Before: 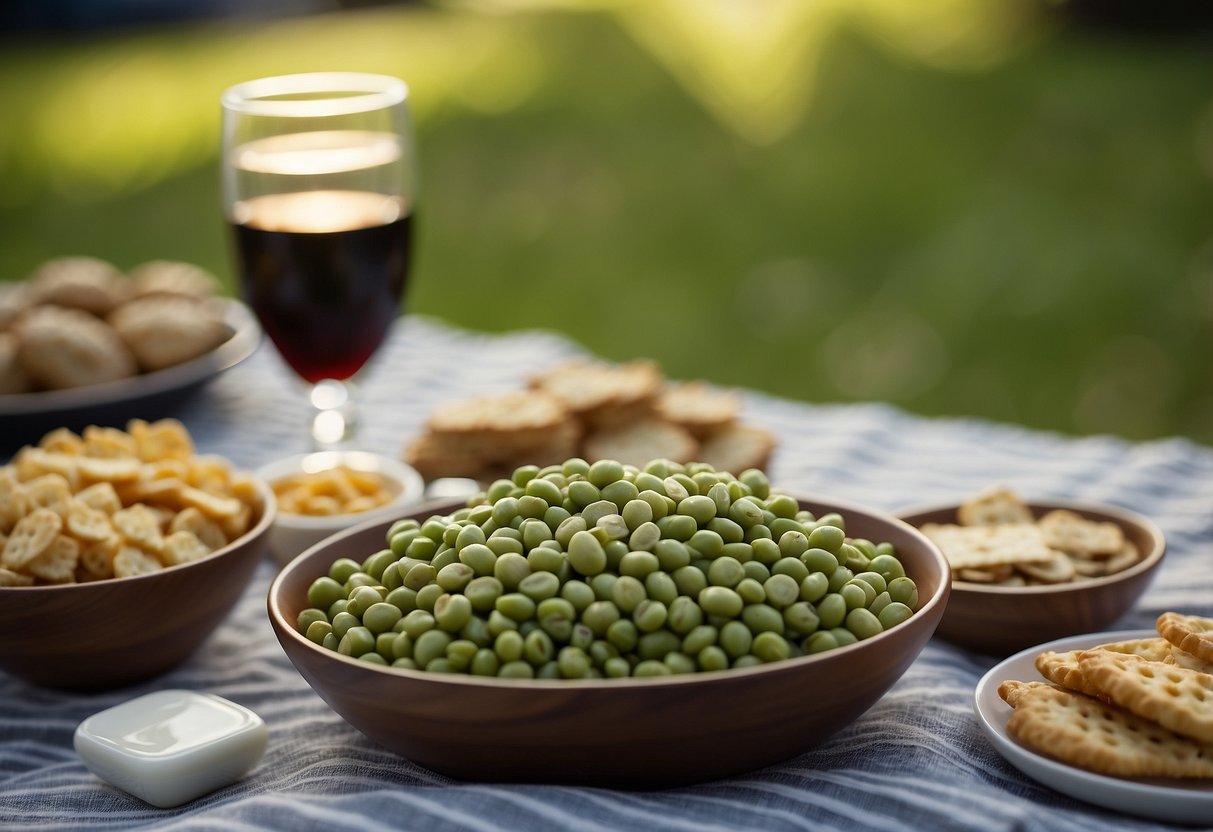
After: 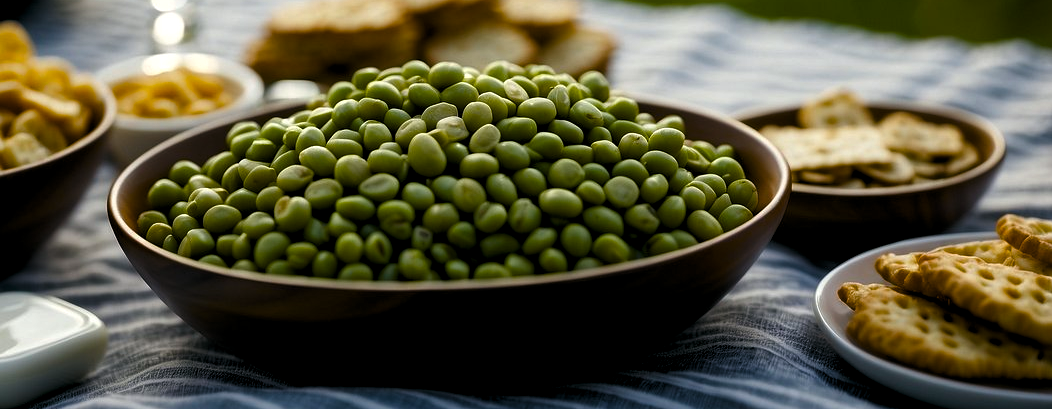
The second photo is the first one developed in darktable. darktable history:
levels: levels [0.101, 0.578, 0.953]
color balance rgb: global offset › luminance -0.349%, global offset › chroma 0.117%, global offset › hue 166.13°, linear chroma grading › global chroma 14.965%, perceptual saturation grading › global saturation 27.964%, perceptual saturation grading › highlights -25.378%, perceptual saturation grading › mid-tones 25.426%, perceptual saturation grading › shadows 49.476%, perceptual brilliance grading › global brilliance 2.805%, perceptual brilliance grading › highlights -2.816%, perceptual brilliance grading › shadows 2.514%
crop and rotate: left 13.25%, top 47.948%, bottom 2.796%
